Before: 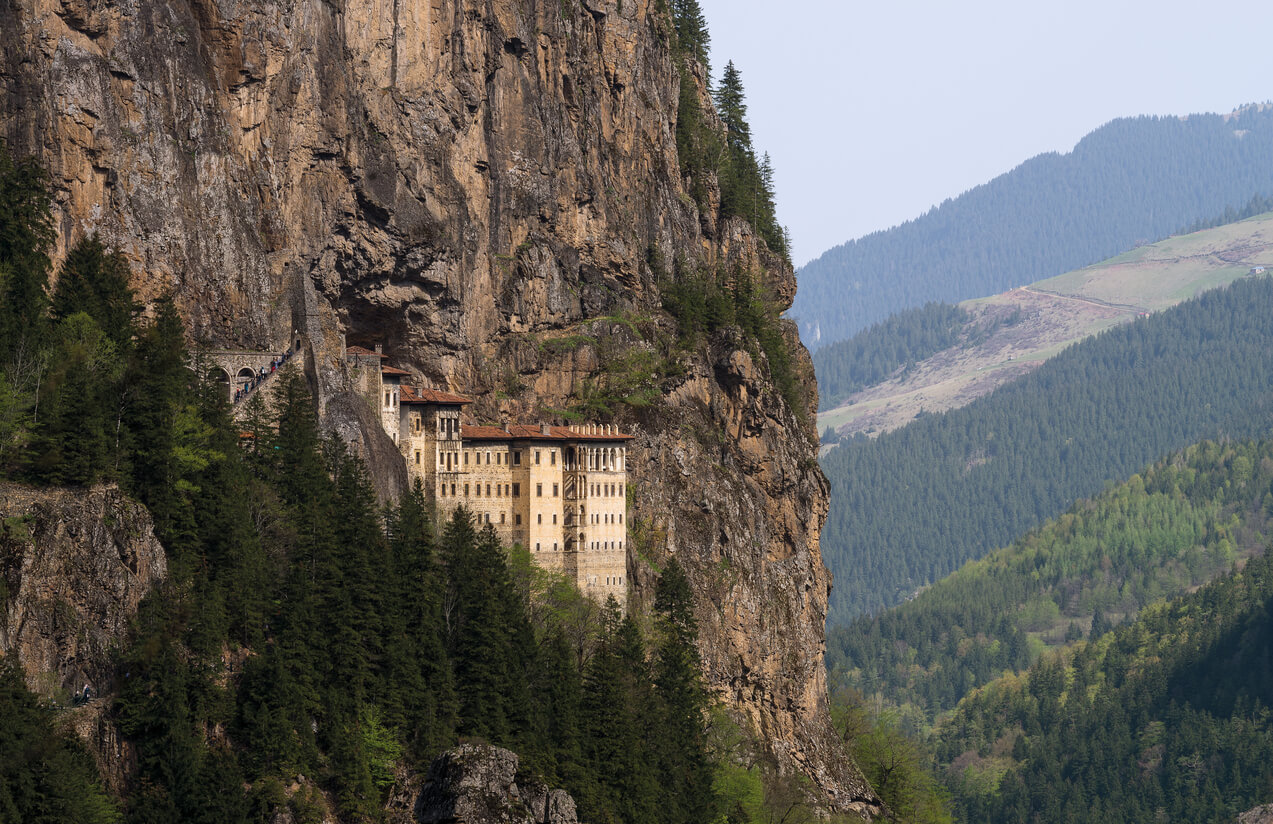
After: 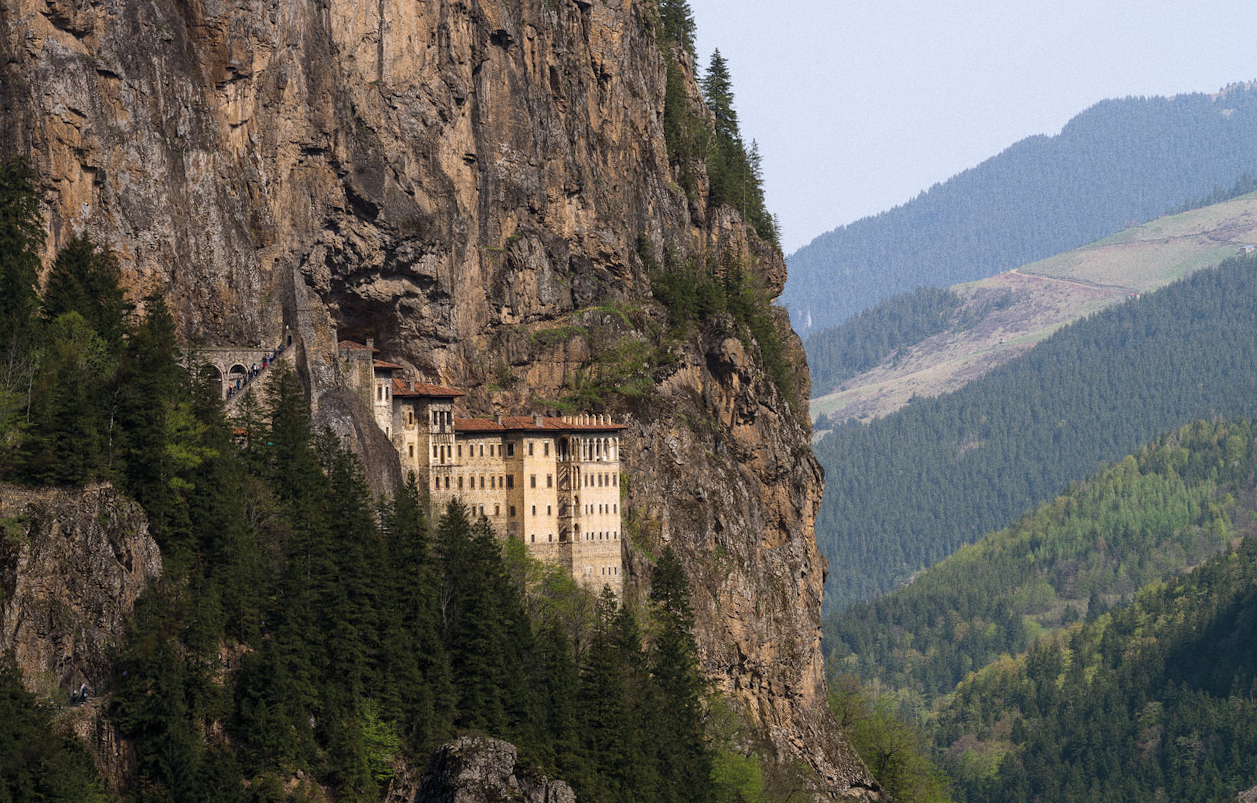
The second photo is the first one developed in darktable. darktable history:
rotate and perspective: rotation -1°, crop left 0.011, crop right 0.989, crop top 0.025, crop bottom 0.975
grain: coarseness 22.88 ISO
